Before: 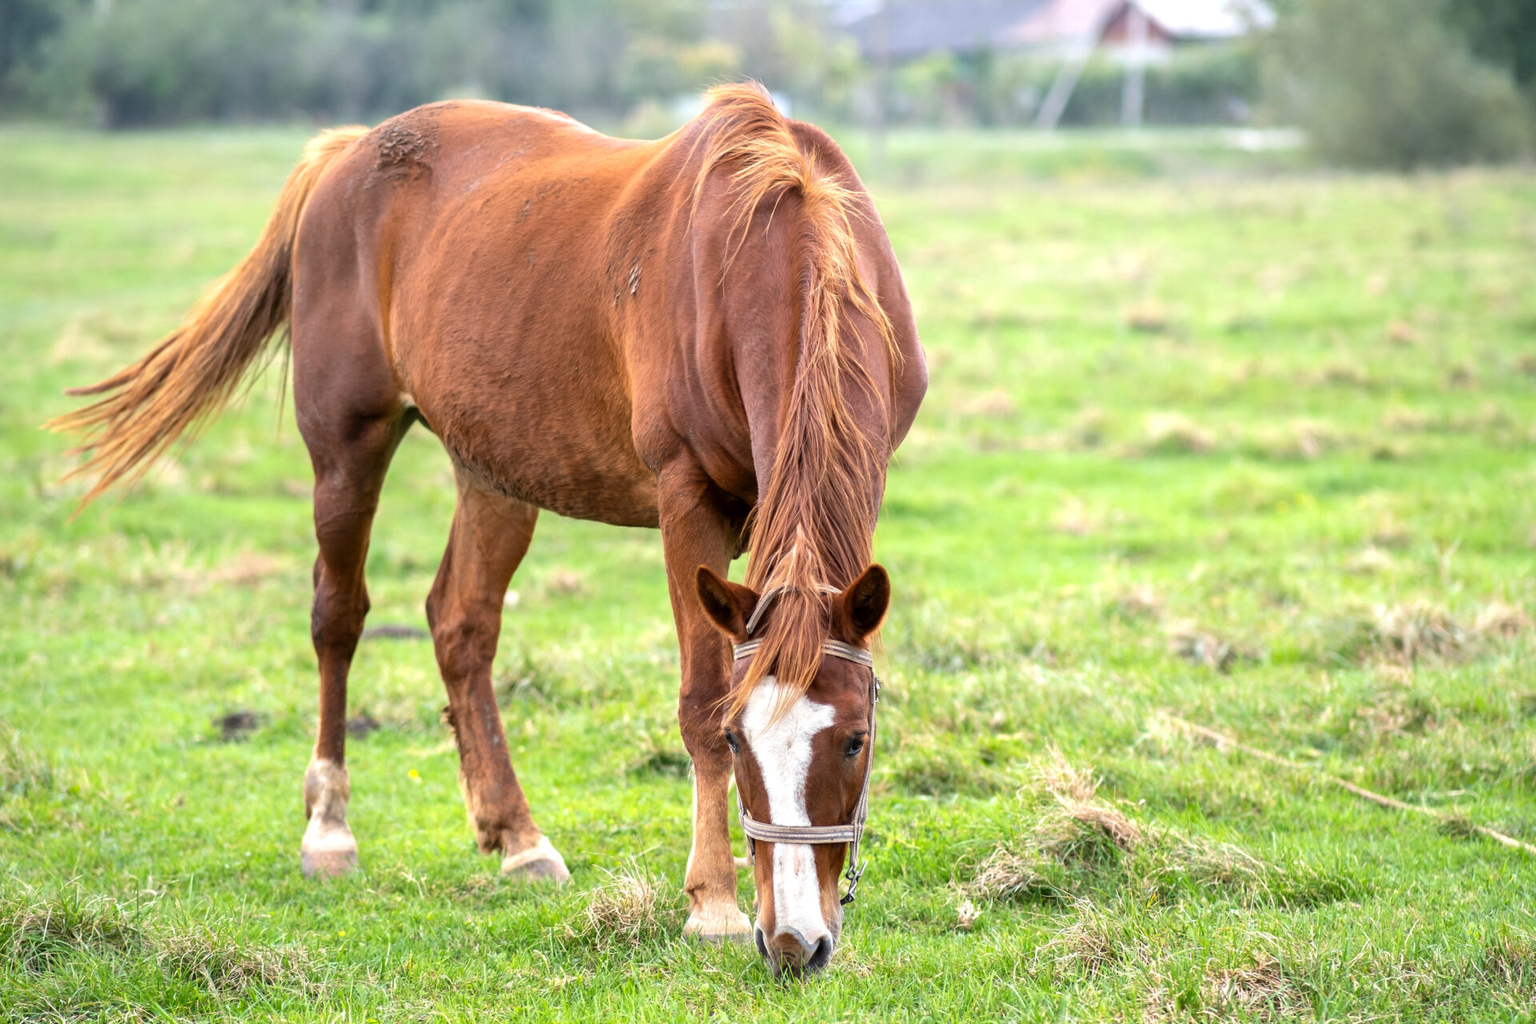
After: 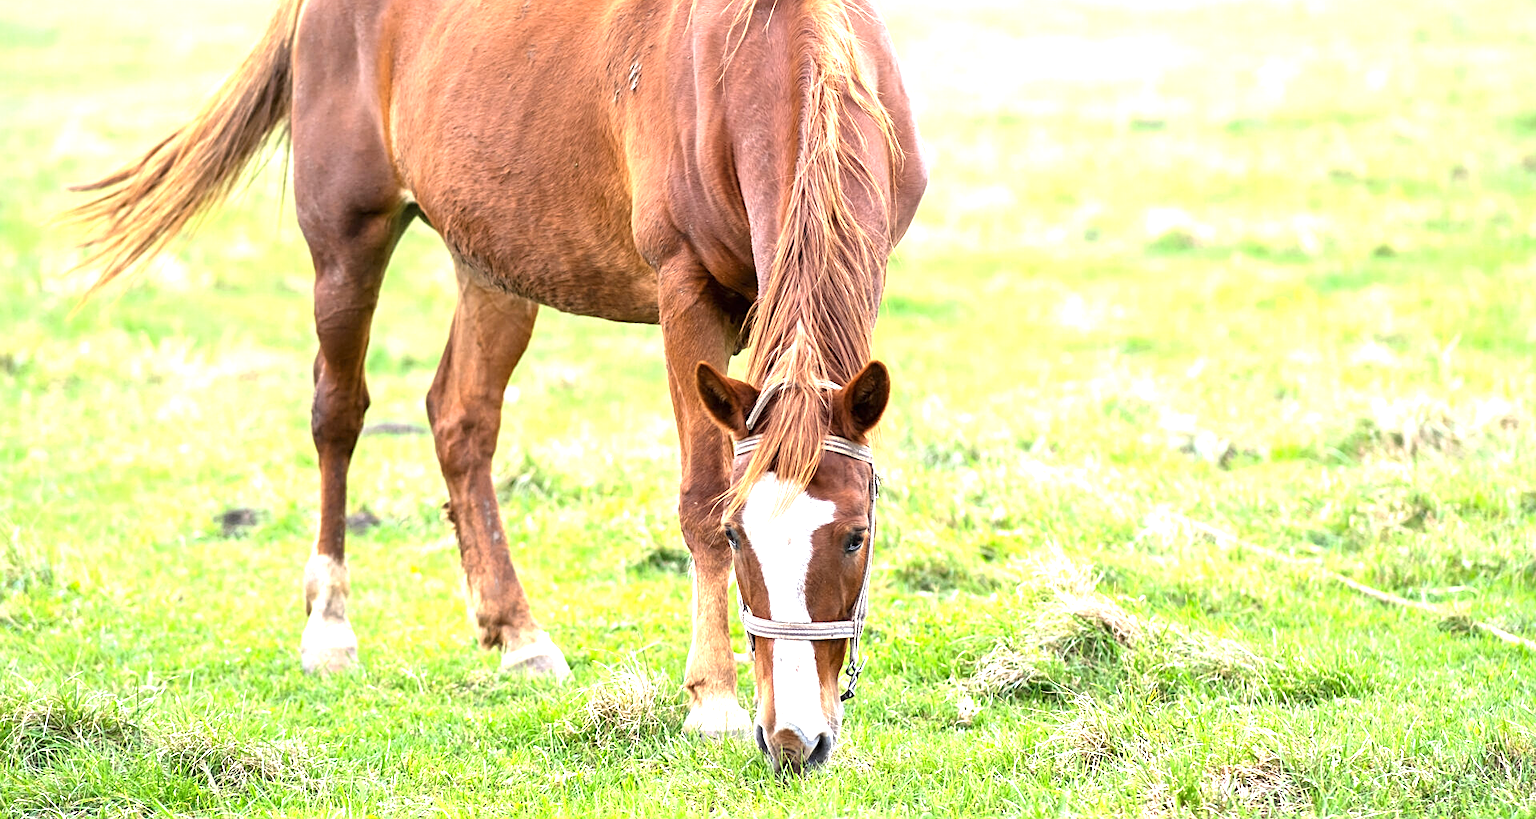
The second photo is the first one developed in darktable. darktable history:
exposure: black level correction 0, exposure 1 EV, compensate exposure bias true, compensate highlight preservation false
white balance: red 0.982, blue 1.018
crop and rotate: top 19.998%
sharpen: on, module defaults
